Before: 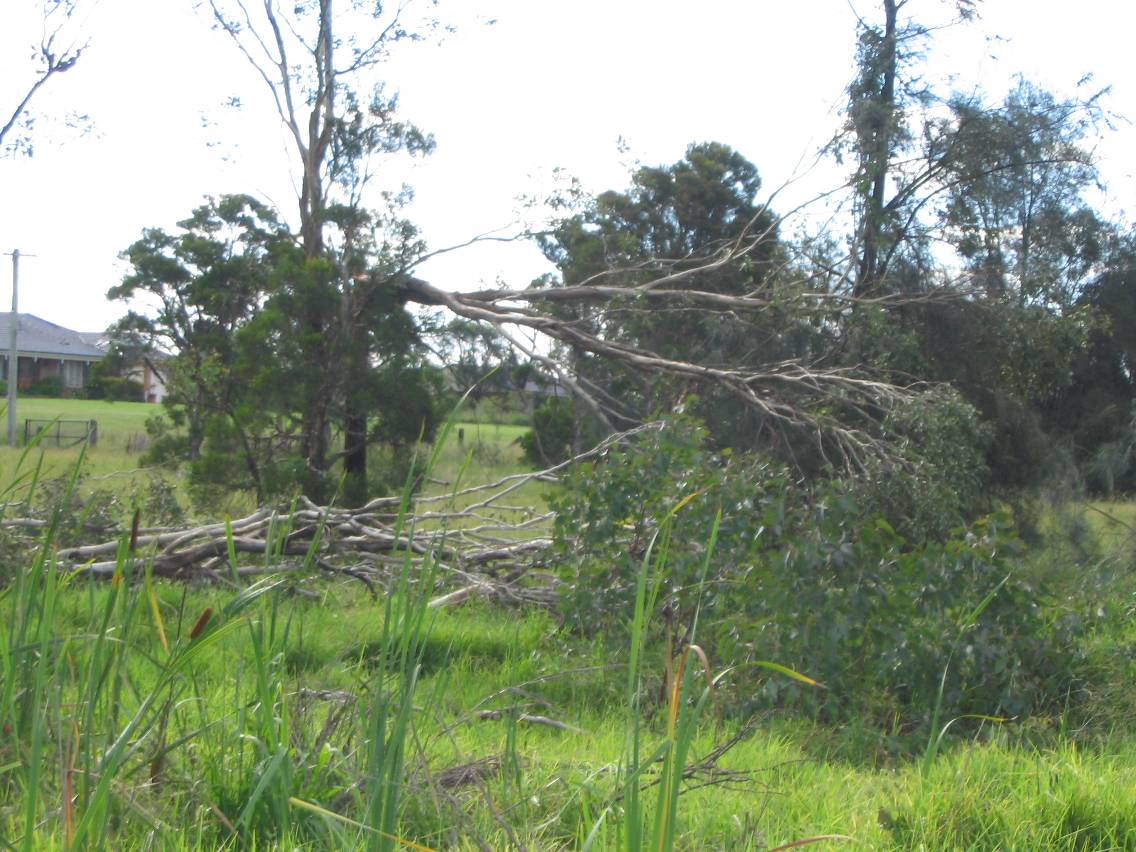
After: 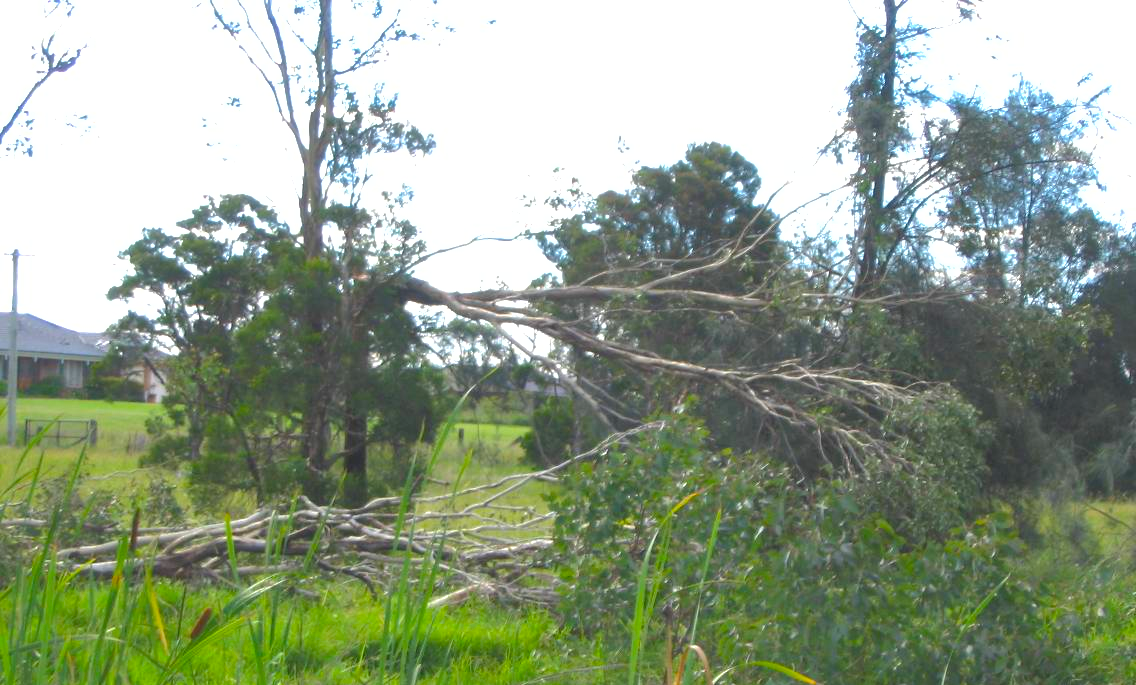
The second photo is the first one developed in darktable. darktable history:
color balance rgb: perceptual saturation grading › global saturation 30.099%, perceptual brilliance grading › global brilliance 10.983%
crop: bottom 19.541%
shadows and highlights: on, module defaults
